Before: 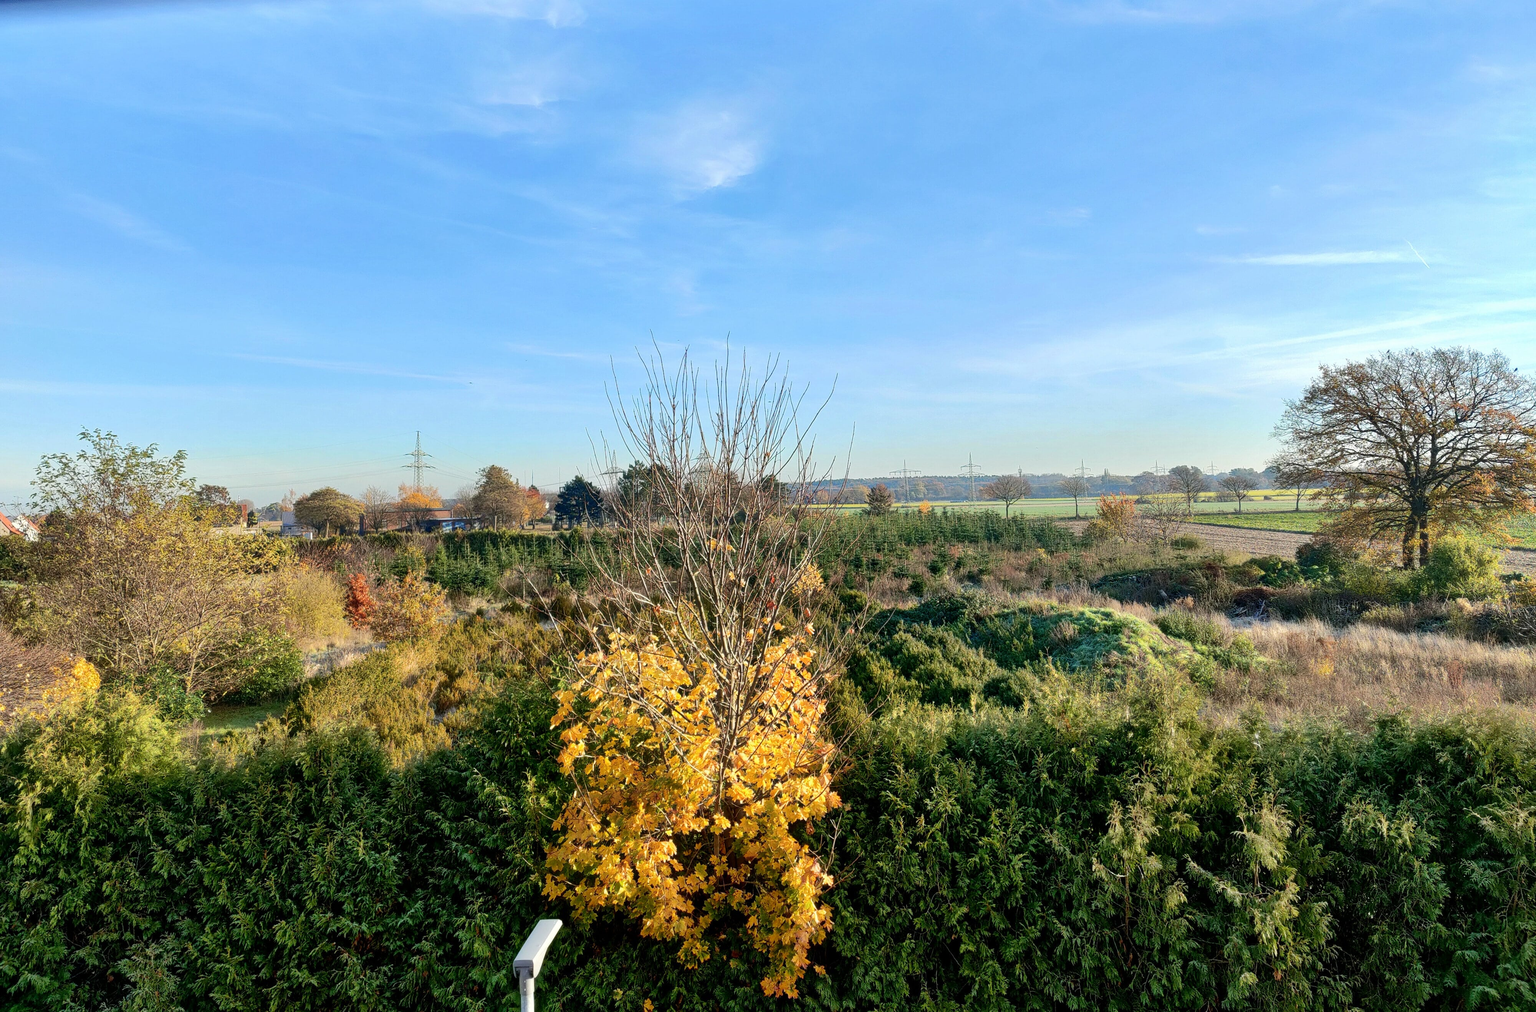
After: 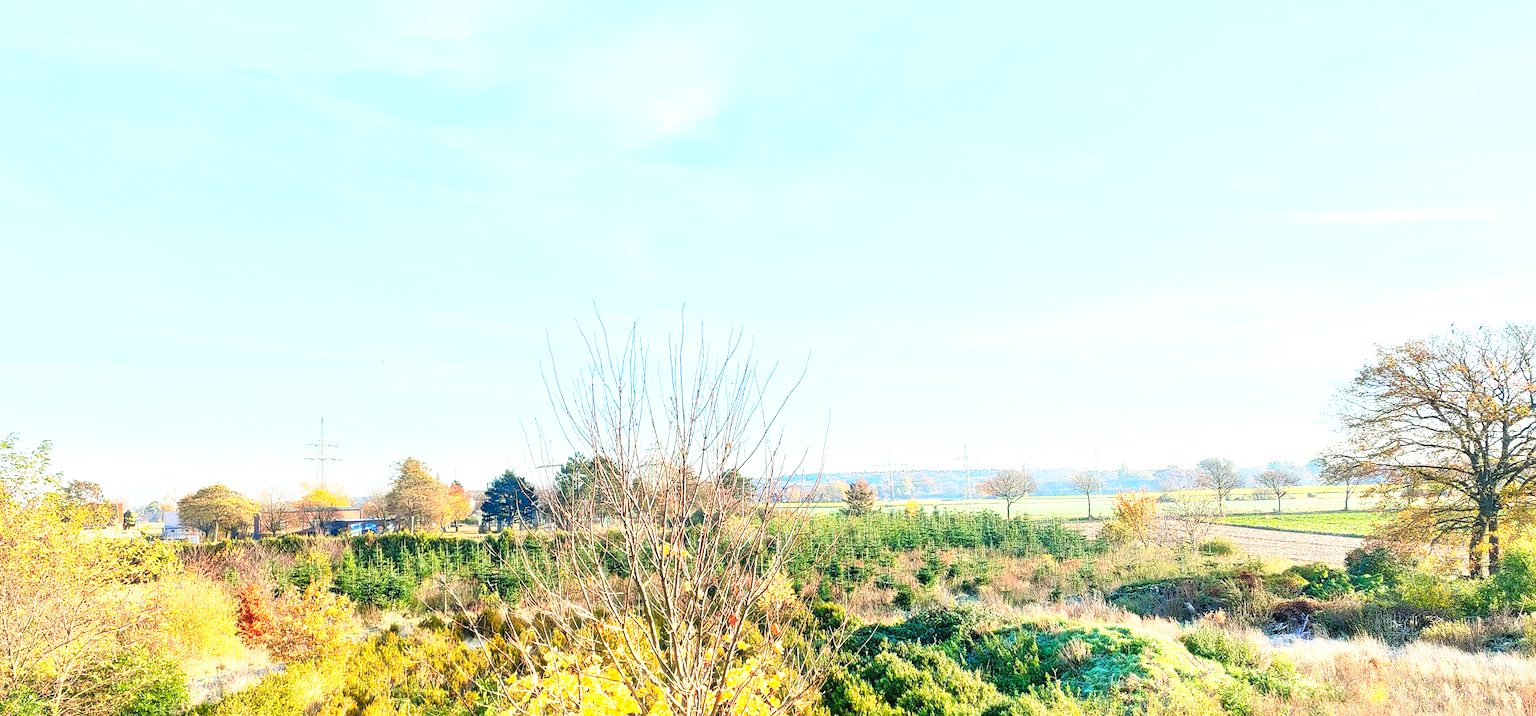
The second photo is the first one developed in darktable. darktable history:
sharpen: amount 0.215
contrast brightness saturation: contrast 0.067, brightness 0.177, saturation 0.395
base curve: curves: ch0 [(0, 0) (0.579, 0.807) (1, 1)], preserve colors none
crop and rotate: left 9.244%, top 7.221%, right 4.901%, bottom 32.035%
tone equalizer: -8 EV -0.442 EV, -7 EV -0.404 EV, -6 EV -0.312 EV, -5 EV -0.259 EV, -3 EV 0.236 EV, -2 EV 0.337 EV, -1 EV 0.399 EV, +0 EV 0.411 EV
exposure: exposure 0.559 EV, compensate highlight preservation false
